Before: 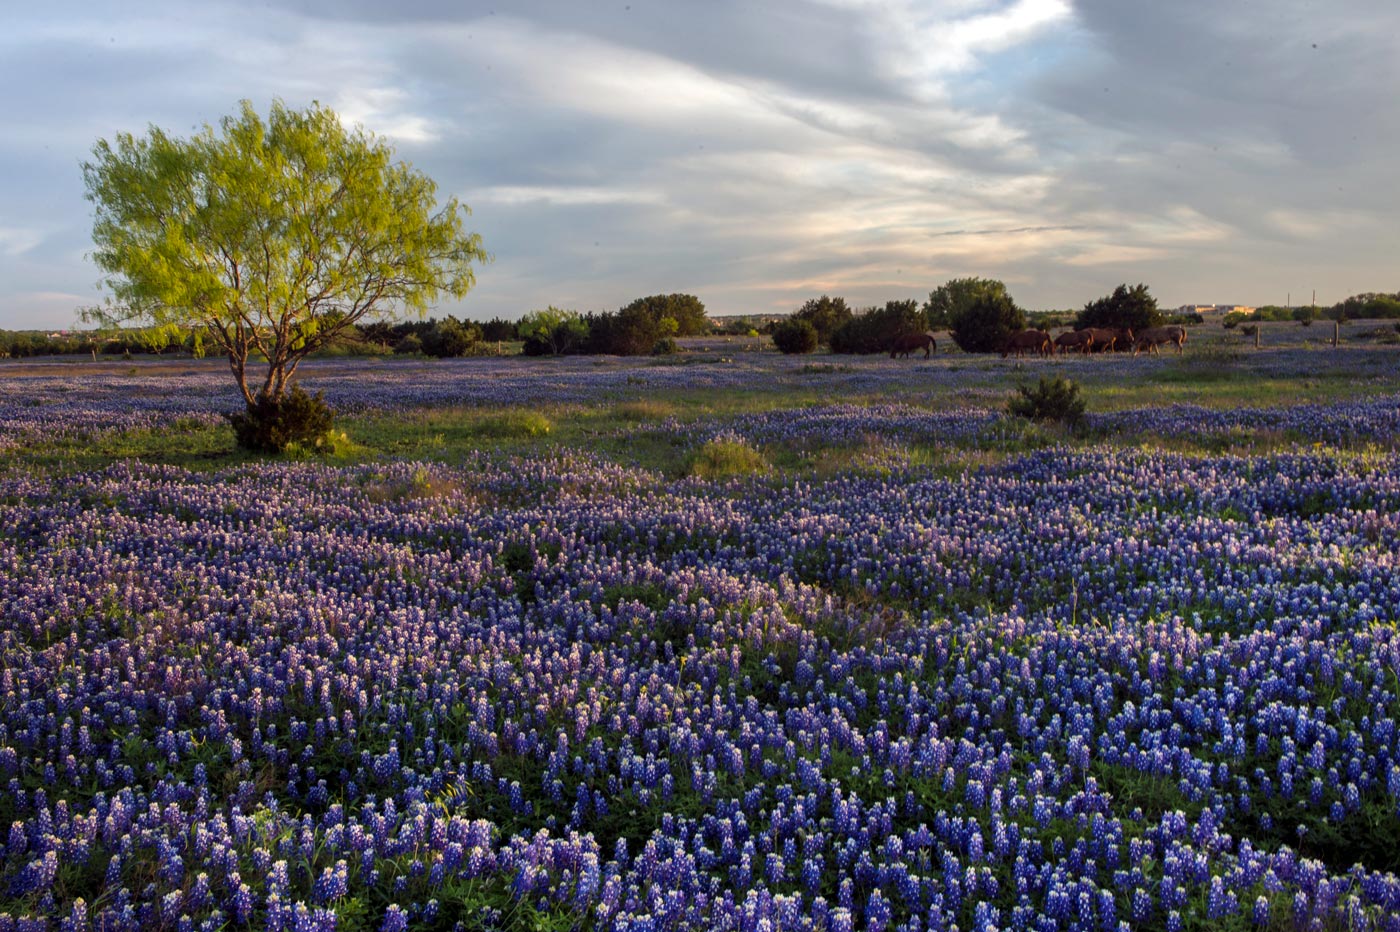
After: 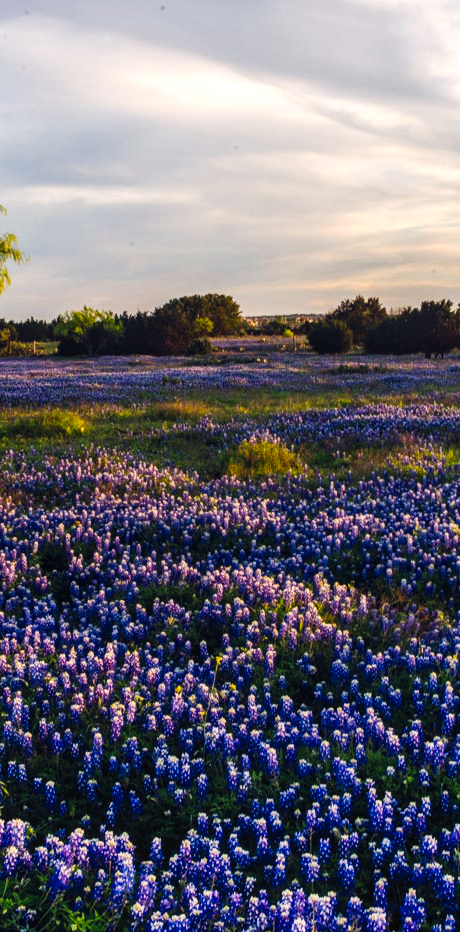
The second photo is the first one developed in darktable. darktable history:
crop: left 33.285%, right 33.815%
color balance rgb: highlights gain › chroma 3.142%, highlights gain › hue 55.94°, global offset › chroma 0.123%, global offset › hue 253.77°, perceptual saturation grading › global saturation 30.031%, perceptual brilliance grading › global brilliance 14.481%, perceptual brilliance grading › shadows -35.727%, global vibrance 20%
tone curve: curves: ch0 [(0, 0.03) (0.113, 0.087) (0.207, 0.184) (0.515, 0.612) (0.712, 0.793) (1, 0.946)]; ch1 [(0, 0) (0.172, 0.123) (0.317, 0.279) (0.407, 0.401) (0.476, 0.482) (0.505, 0.499) (0.534, 0.534) (0.632, 0.645) (0.726, 0.745) (1, 1)]; ch2 [(0, 0) (0.411, 0.424) (0.505, 0.505) (0.521, 0.524) (0.541, 0.569) (0.65, 0.699) (1, 1)], preserve colors none
local contrast: on, module defaults
